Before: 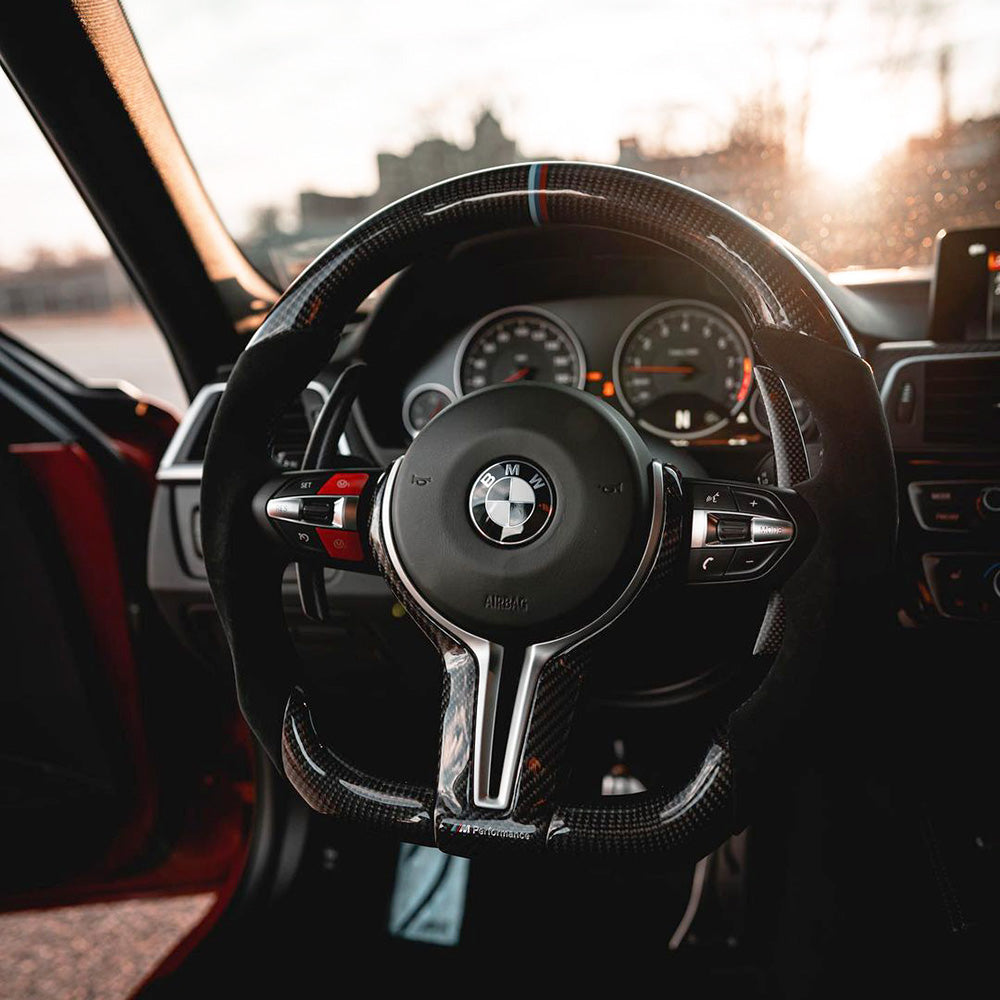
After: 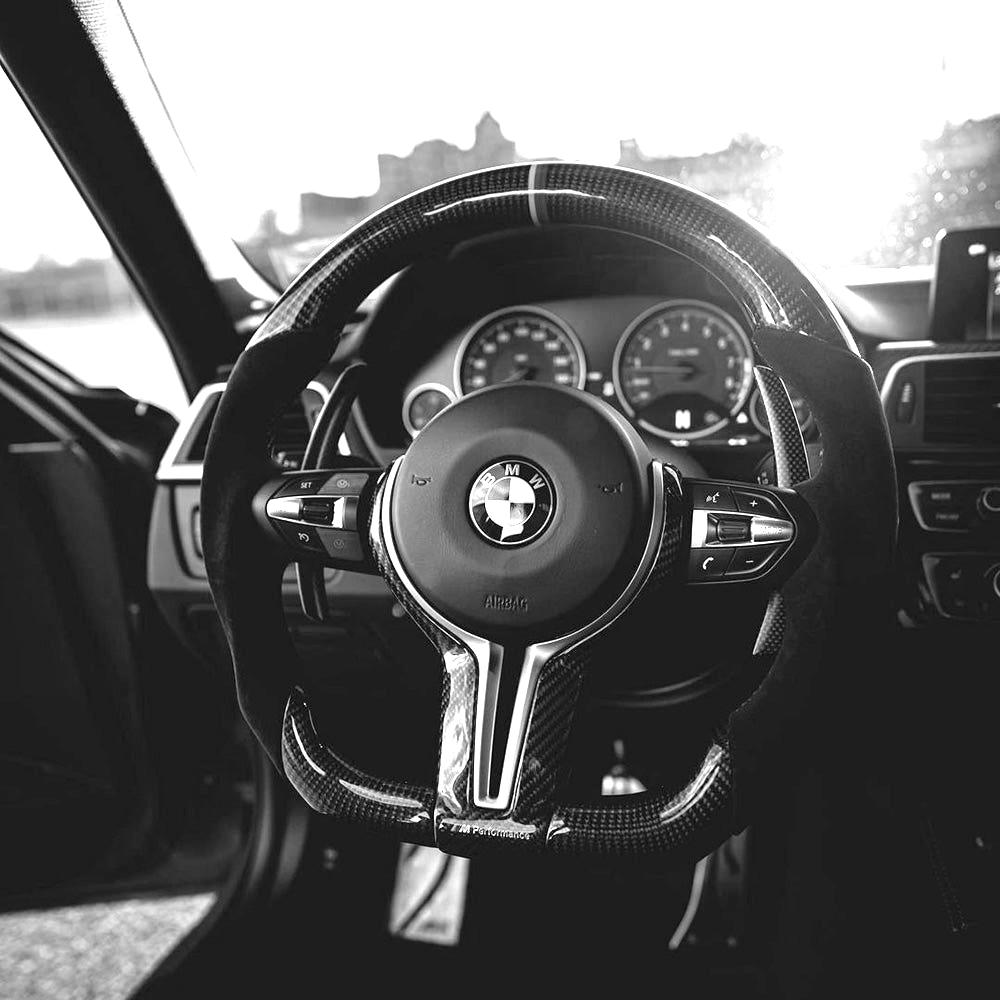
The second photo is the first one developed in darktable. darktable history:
exposure: black level correction 0, exposure 1.2 EV, compensate highlight preservation false
monochrome: on, module defaults
